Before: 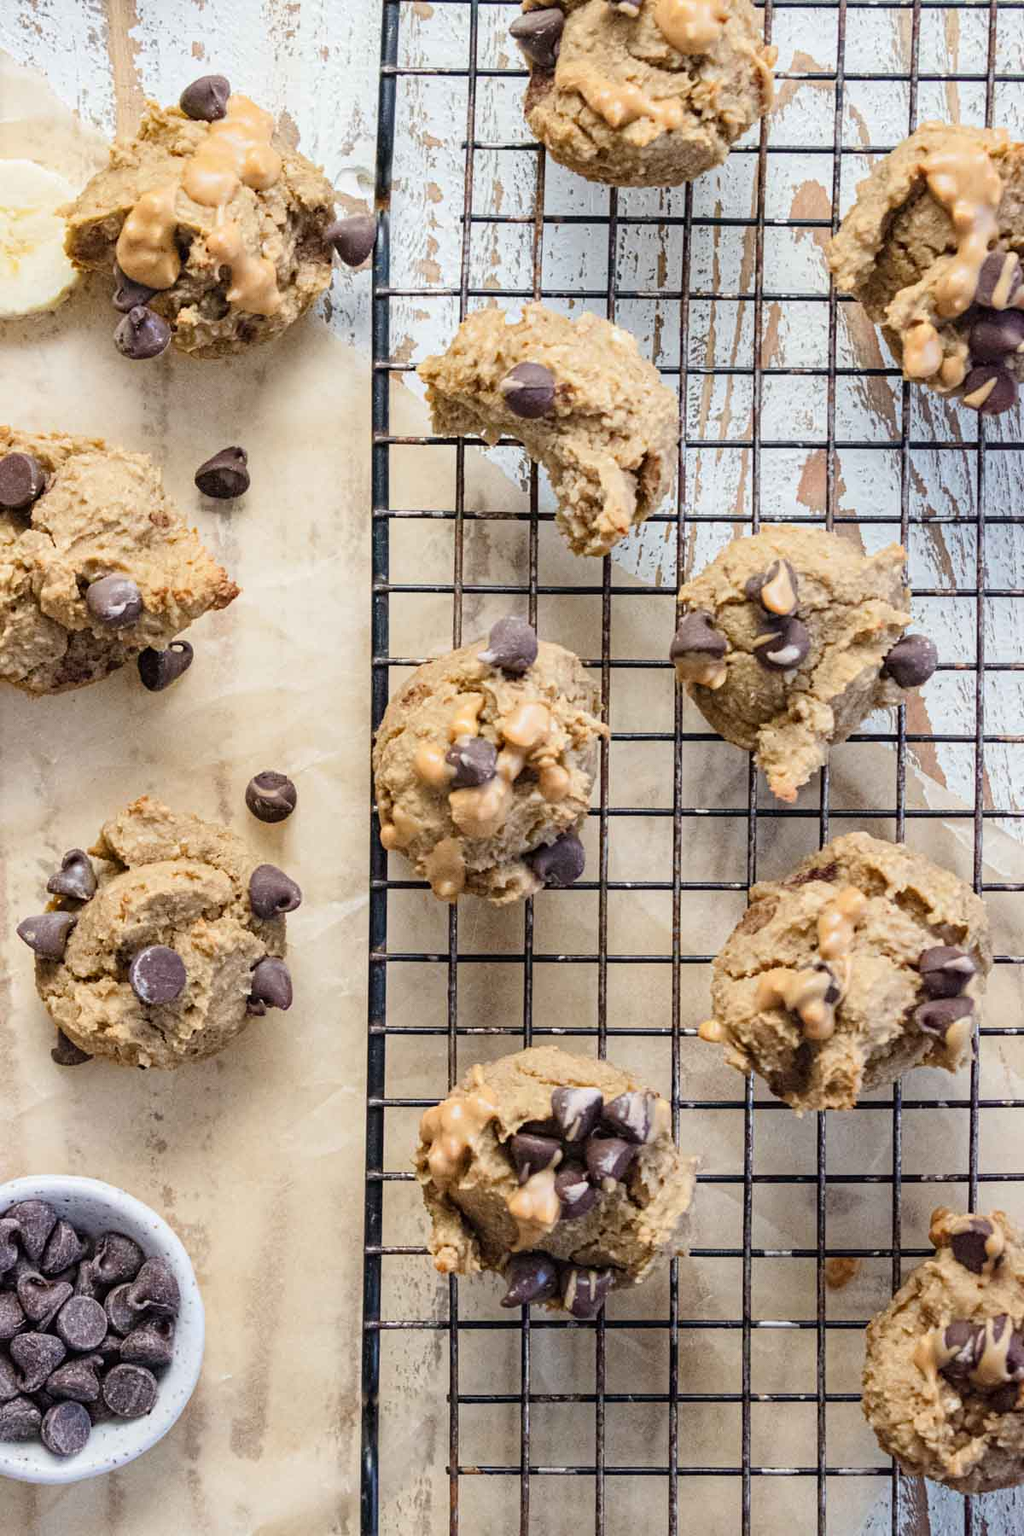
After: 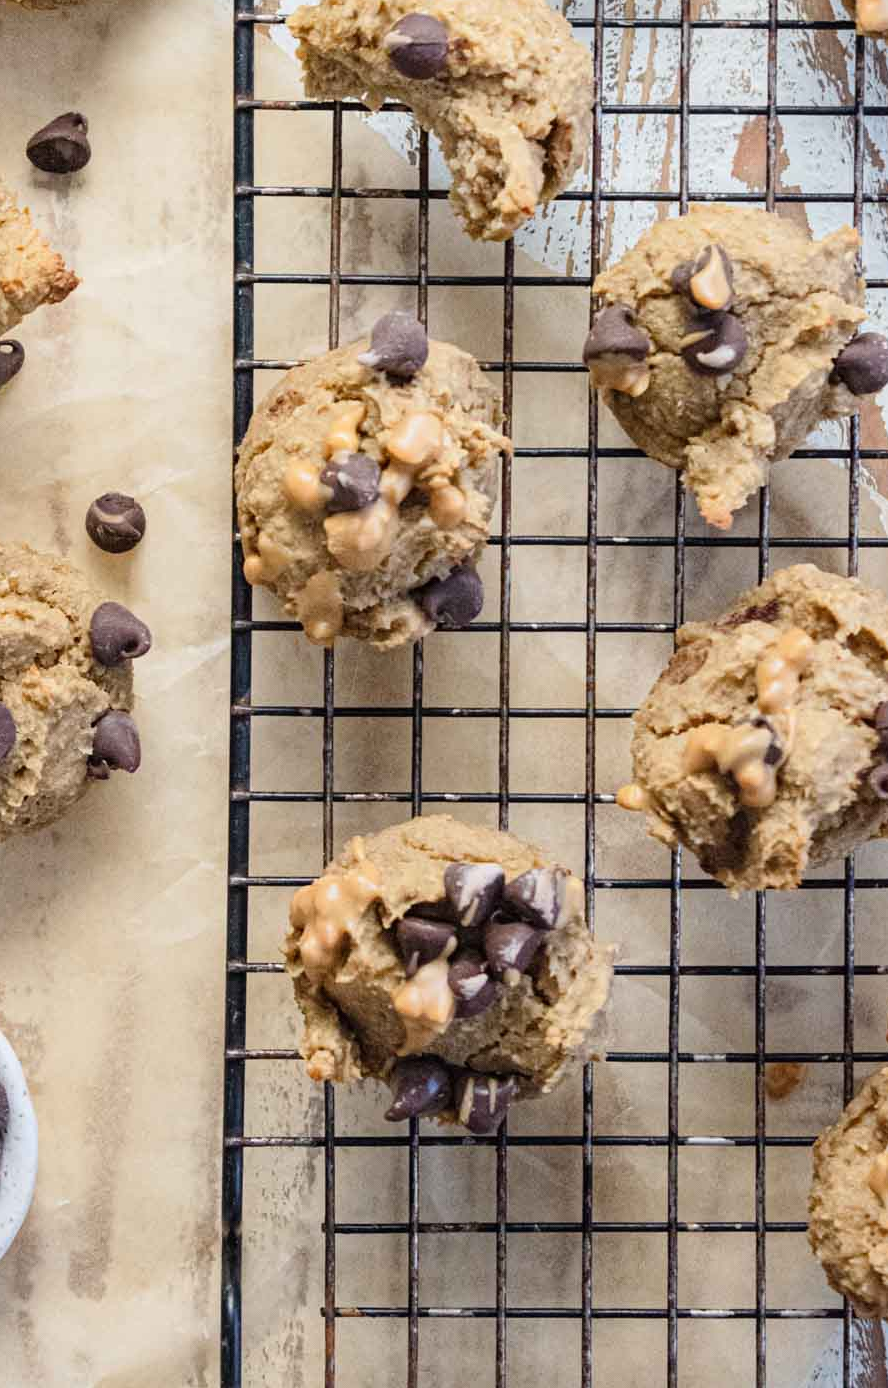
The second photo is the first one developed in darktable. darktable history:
crop: left 16.871%, top 22.857%, right 9.116%
exposure: black level correction 0, compensate exposure bias true, compensate highlight preservation false
